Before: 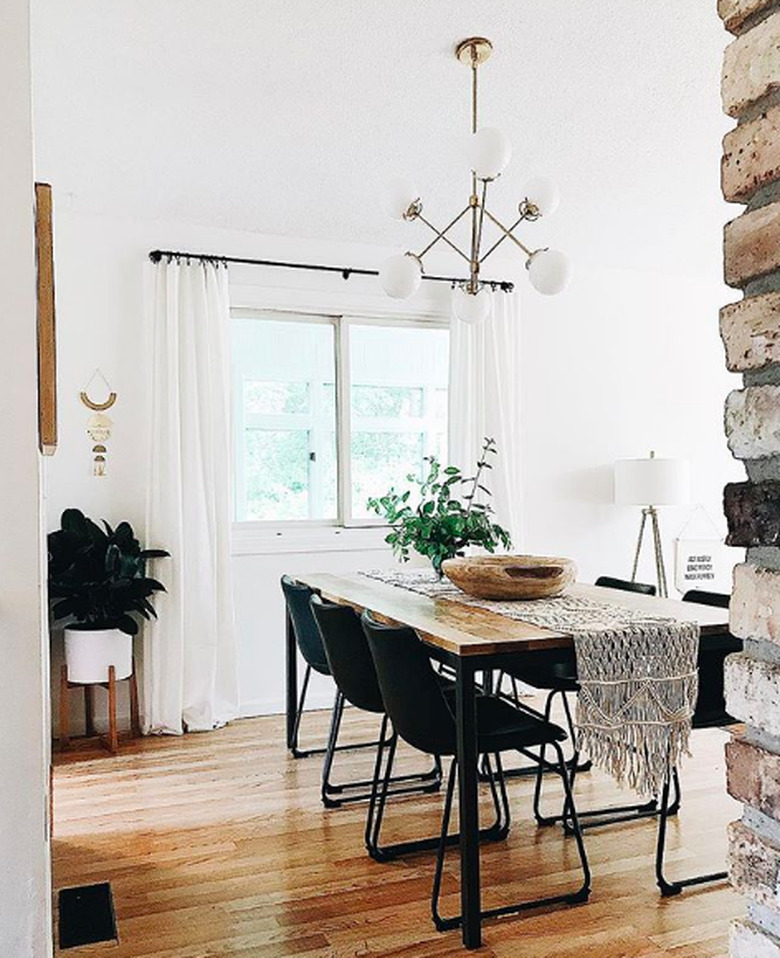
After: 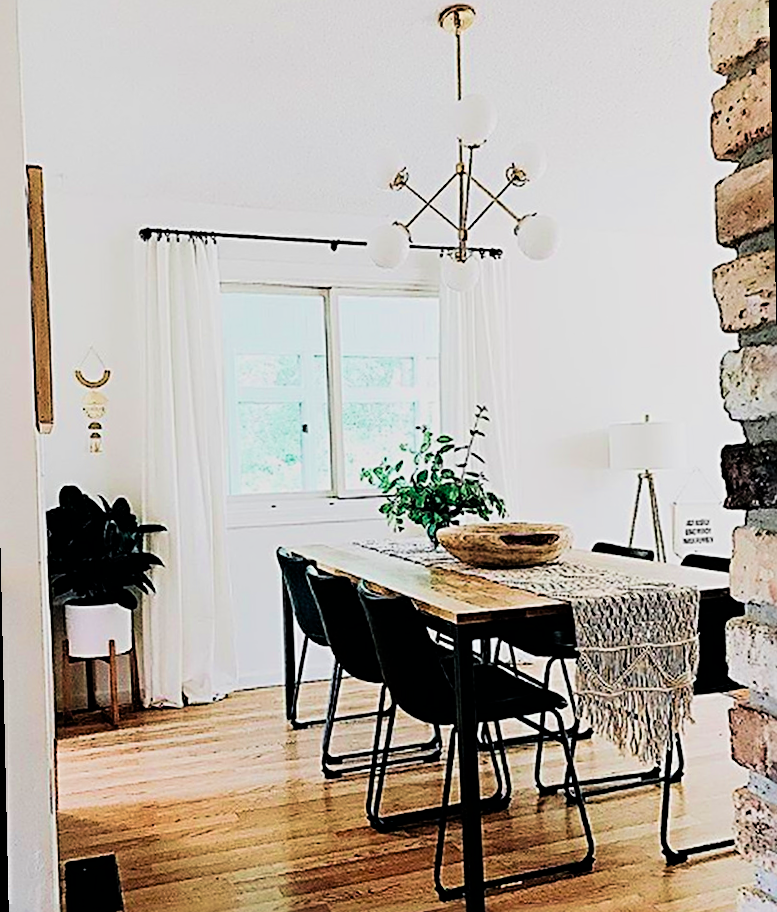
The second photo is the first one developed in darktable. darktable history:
filmic rgb: black relative exposure -5 EV, hardness 2.88, contrast 1.3
rotate and perspective: rotation -1.32°, lens shift (horizontal) -0.031, crop left 0.015, crop right 0.985, crop top 0.047, crop bottom 0.982
sharpen: radius 3.025, amount 0.757
velvia: strength 50%
